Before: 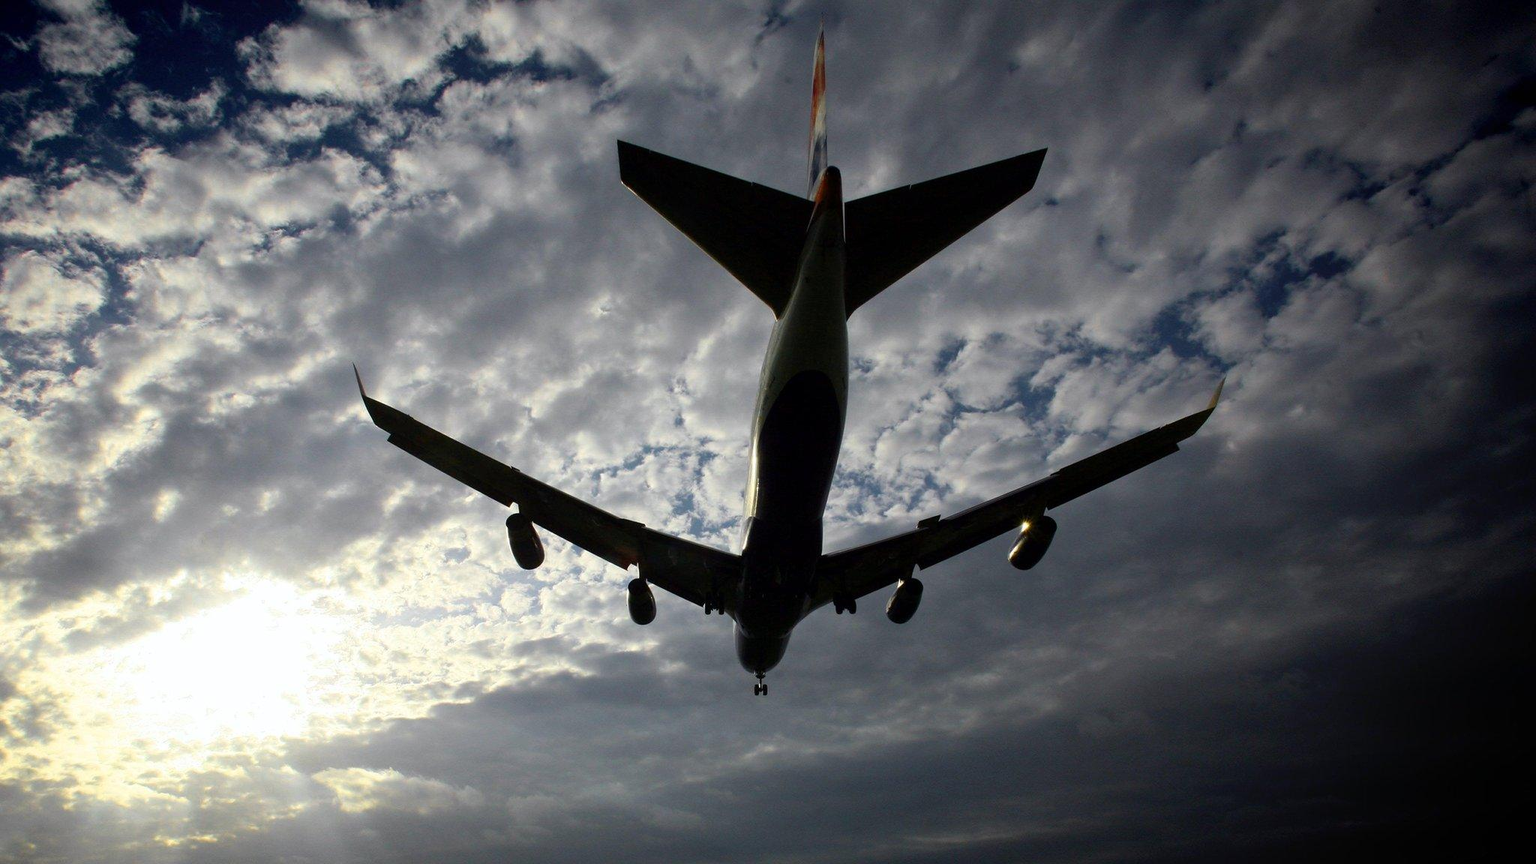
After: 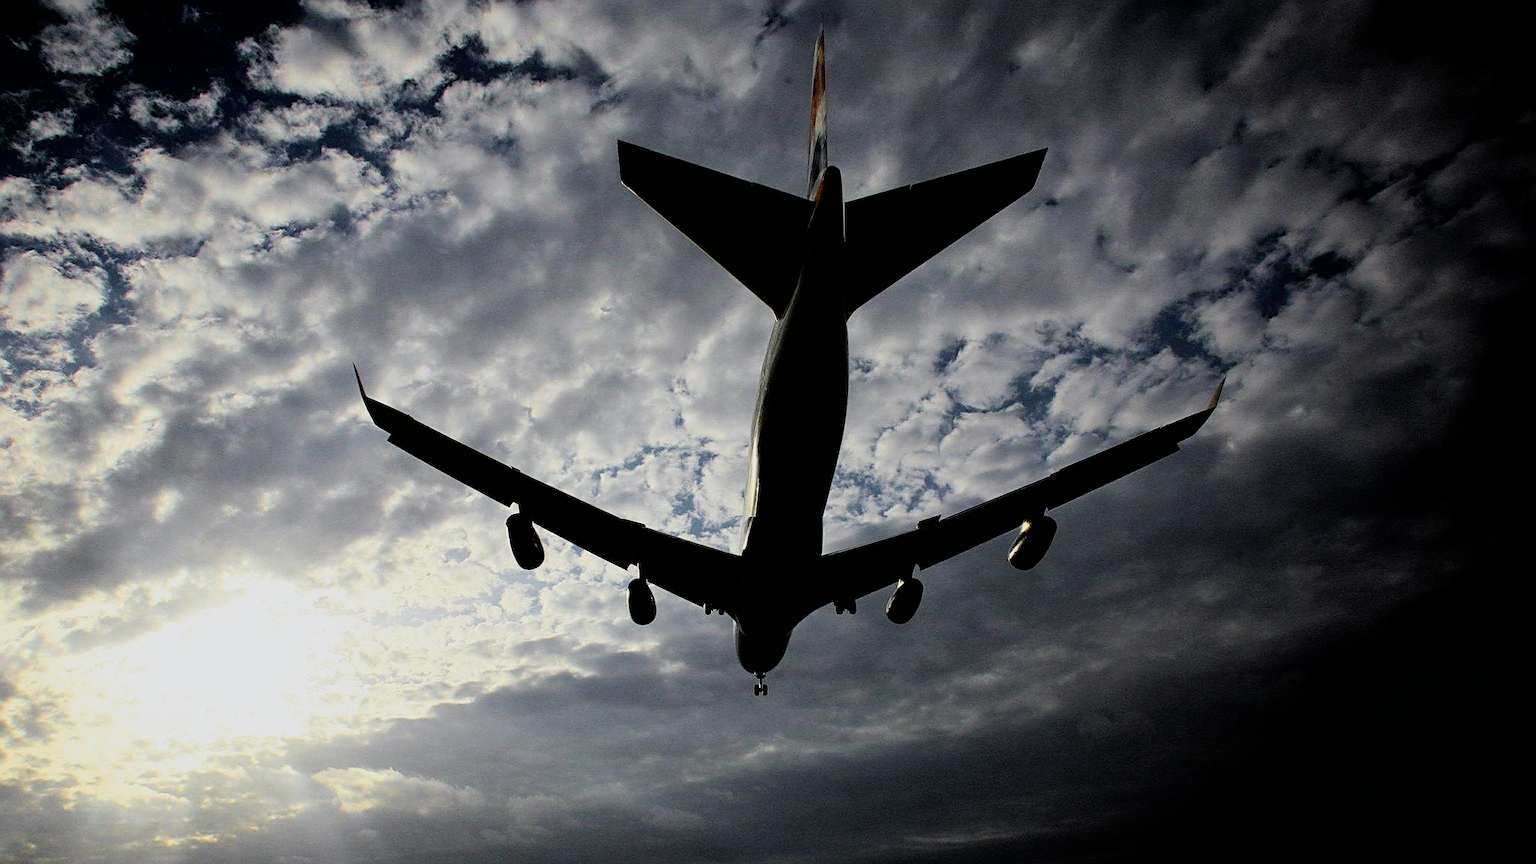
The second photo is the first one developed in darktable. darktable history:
filmic rgb: black relative exposure -5 EV, hardness 2.88, contrast 1.3
sharpen: on, module defaults
